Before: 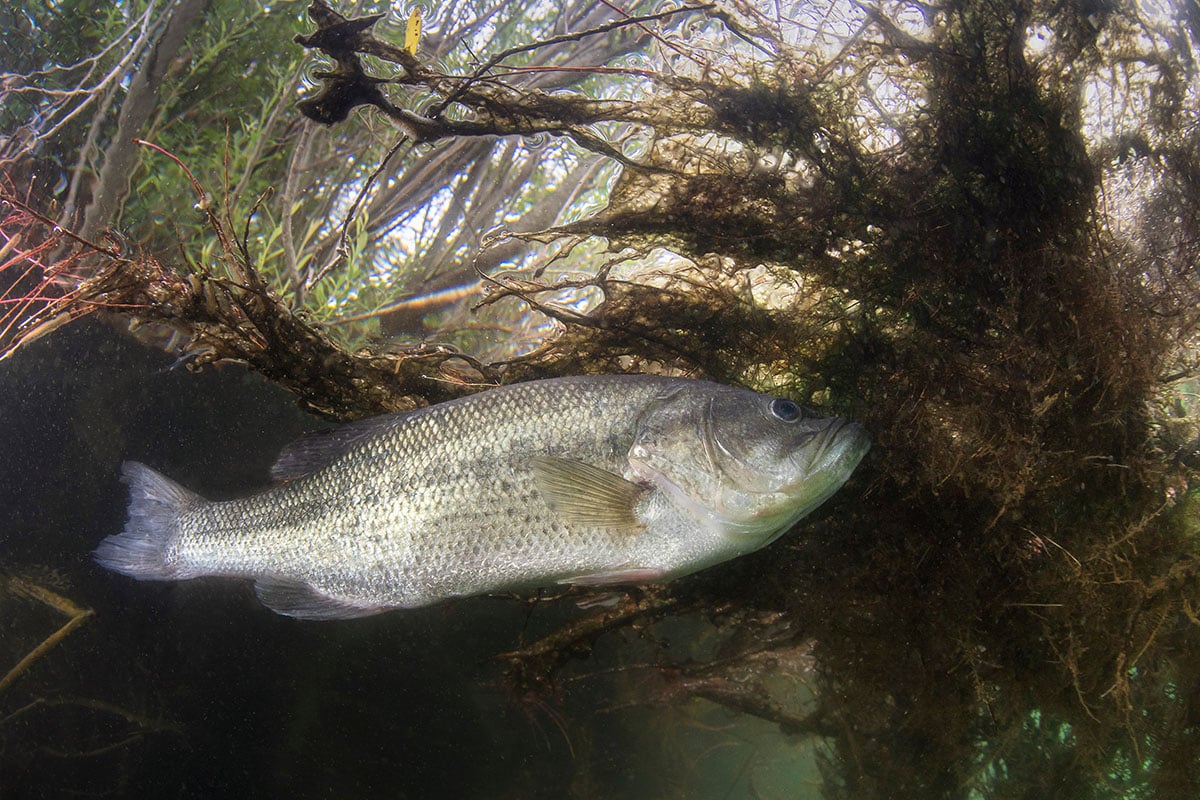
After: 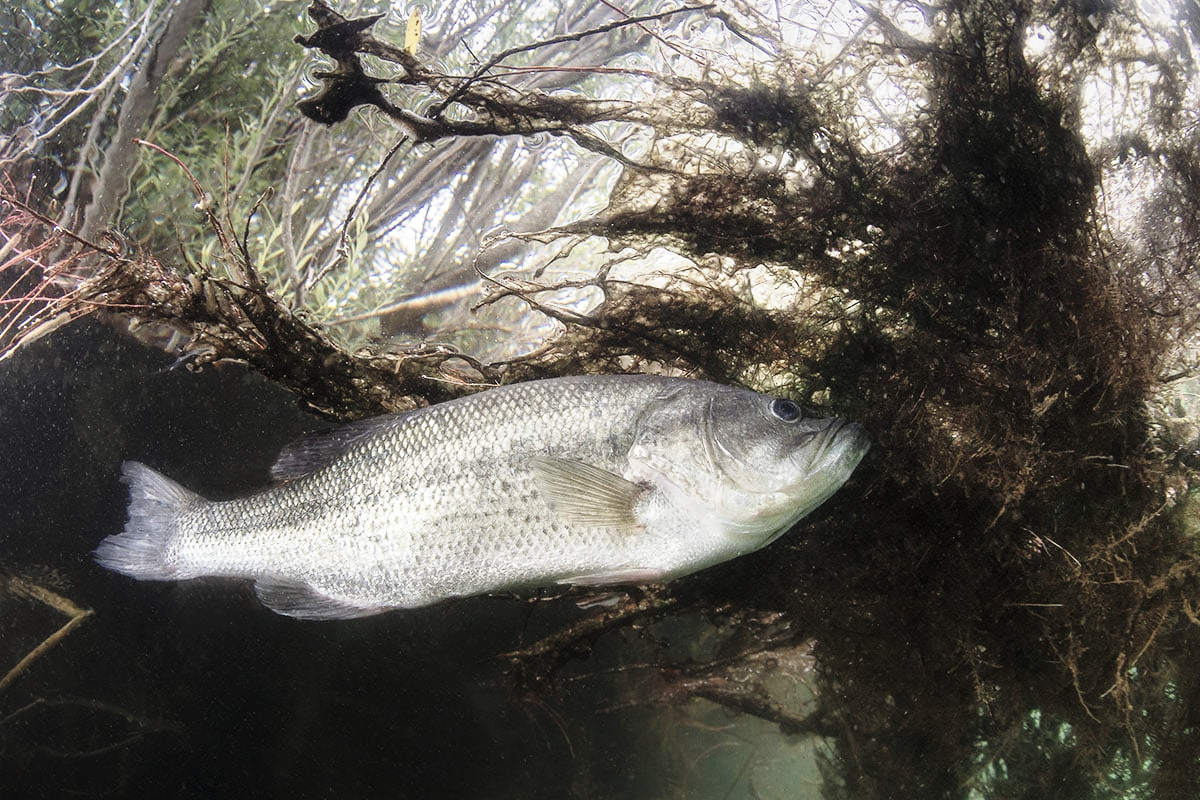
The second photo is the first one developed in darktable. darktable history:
color zones: curves: ch1 [(0, 0.292) (0.001, 0.292) (0.2, 0.264) (0.4, 0.248) (0.6, 0.248) (0.8, 0.264) (0.999, 0.292) (1, 0.292)]
base curve: curves: ch0 [(0, 0) (0.028, 0.03) (0.121, 0.232) (0.46, 0.748) (0.859, 0.968) (1, 1)], preserve colors none
